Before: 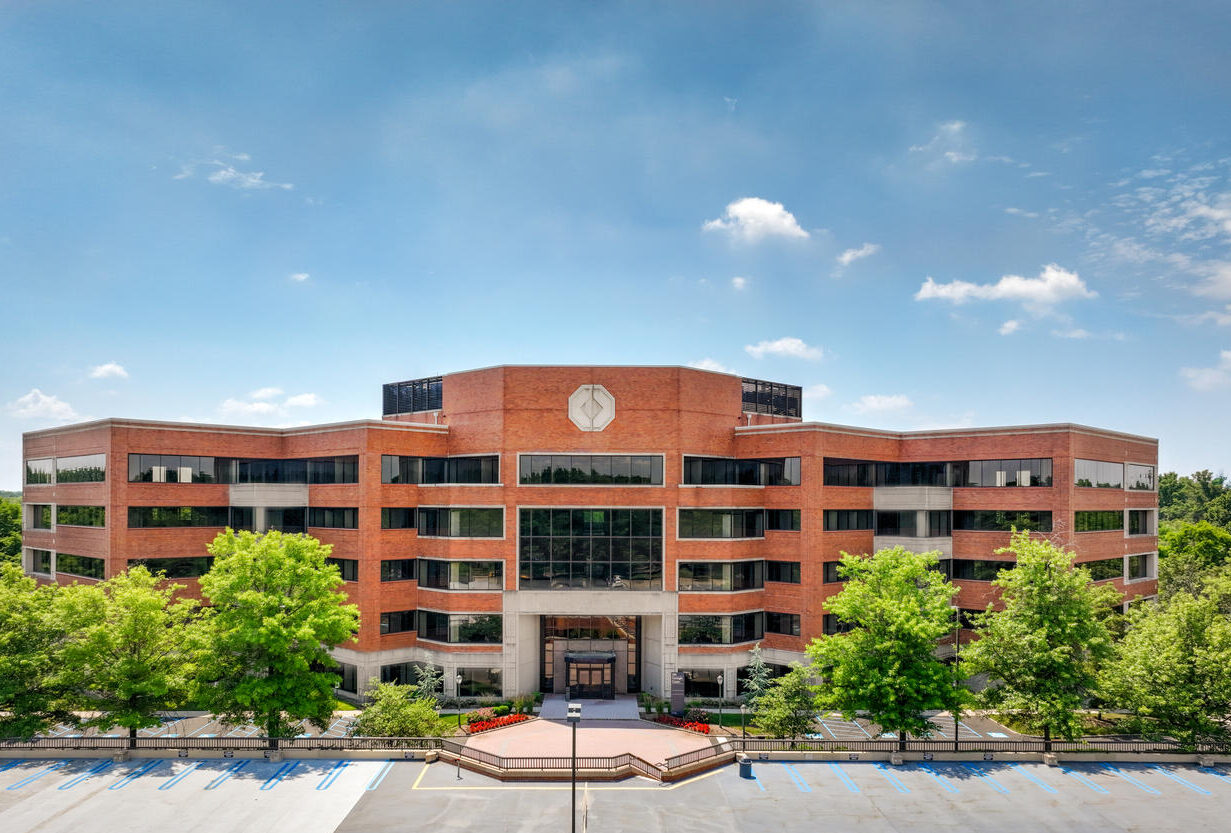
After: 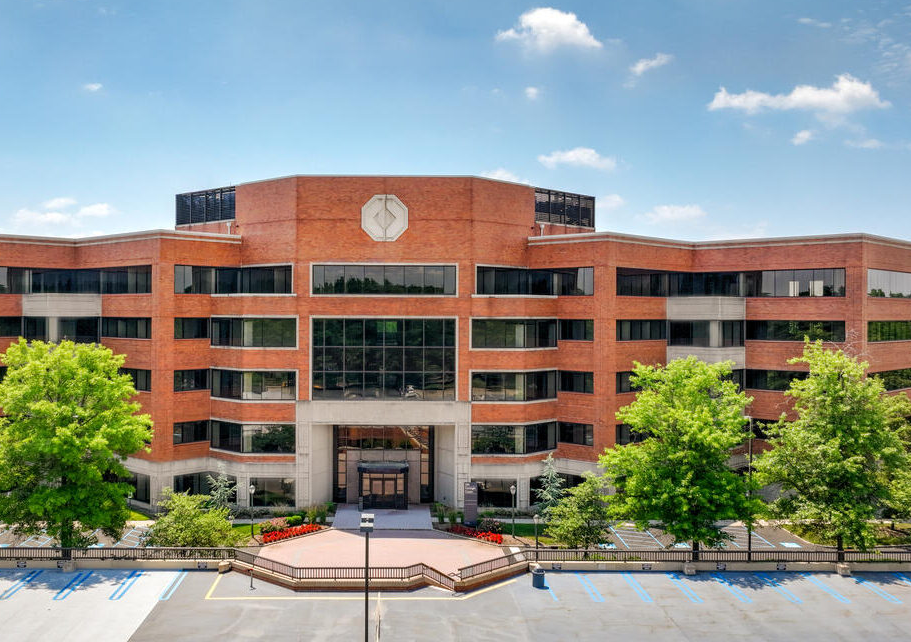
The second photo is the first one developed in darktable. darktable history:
rotate and perspective: automatic cropping original format, crop left 0, crop top 0
crop: left 16.871%, top 22.857%, right 9.116%
